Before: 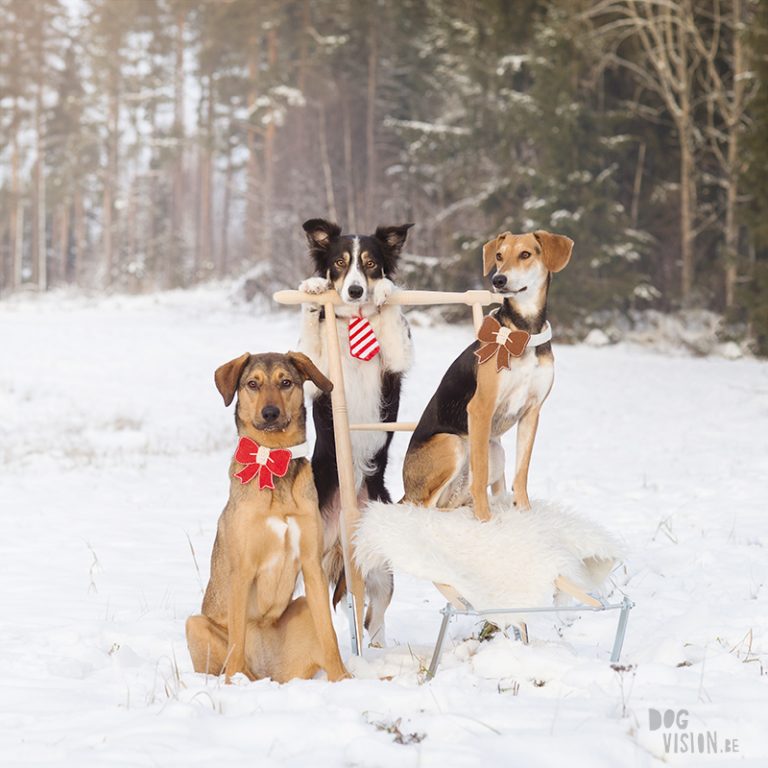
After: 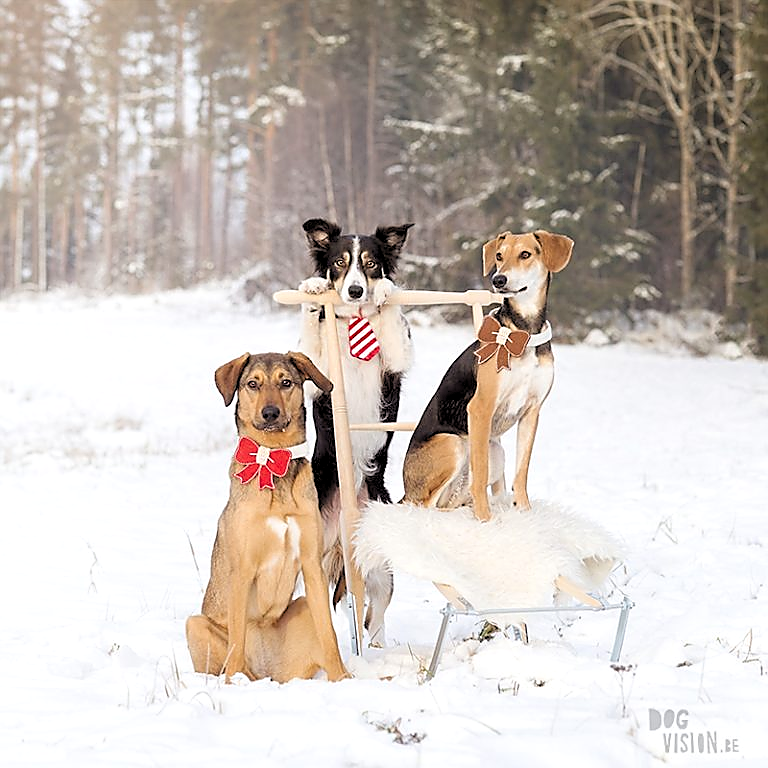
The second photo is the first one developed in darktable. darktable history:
rgb levels: levels [[0.013, 0.434, 0.89], [0, 0.5, 1], [0, 0.5, 1]]
sharpen: radius 1.4, amount 1.25, threshold 0.7
